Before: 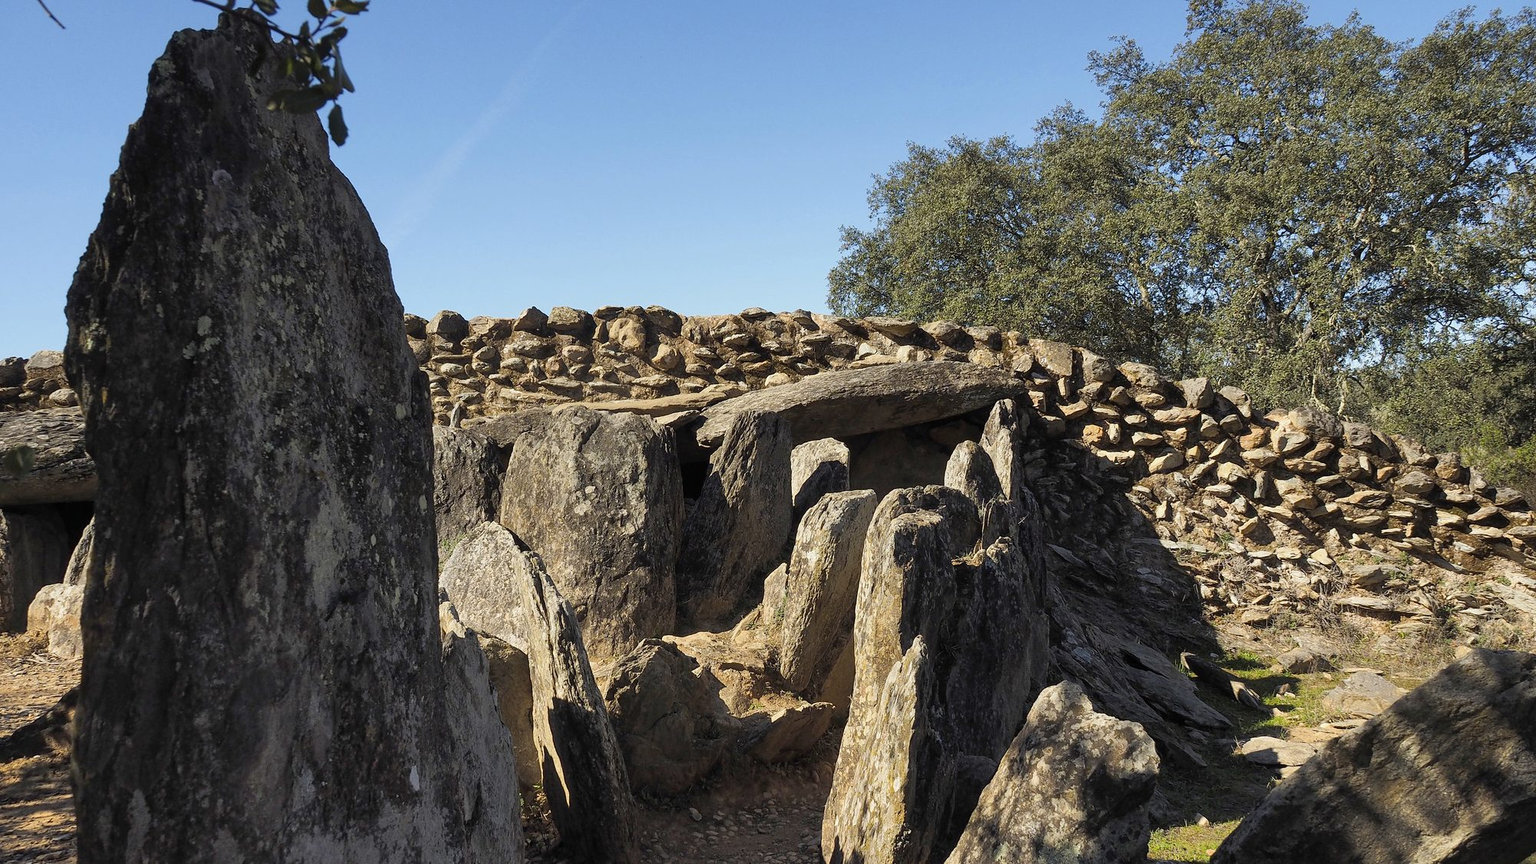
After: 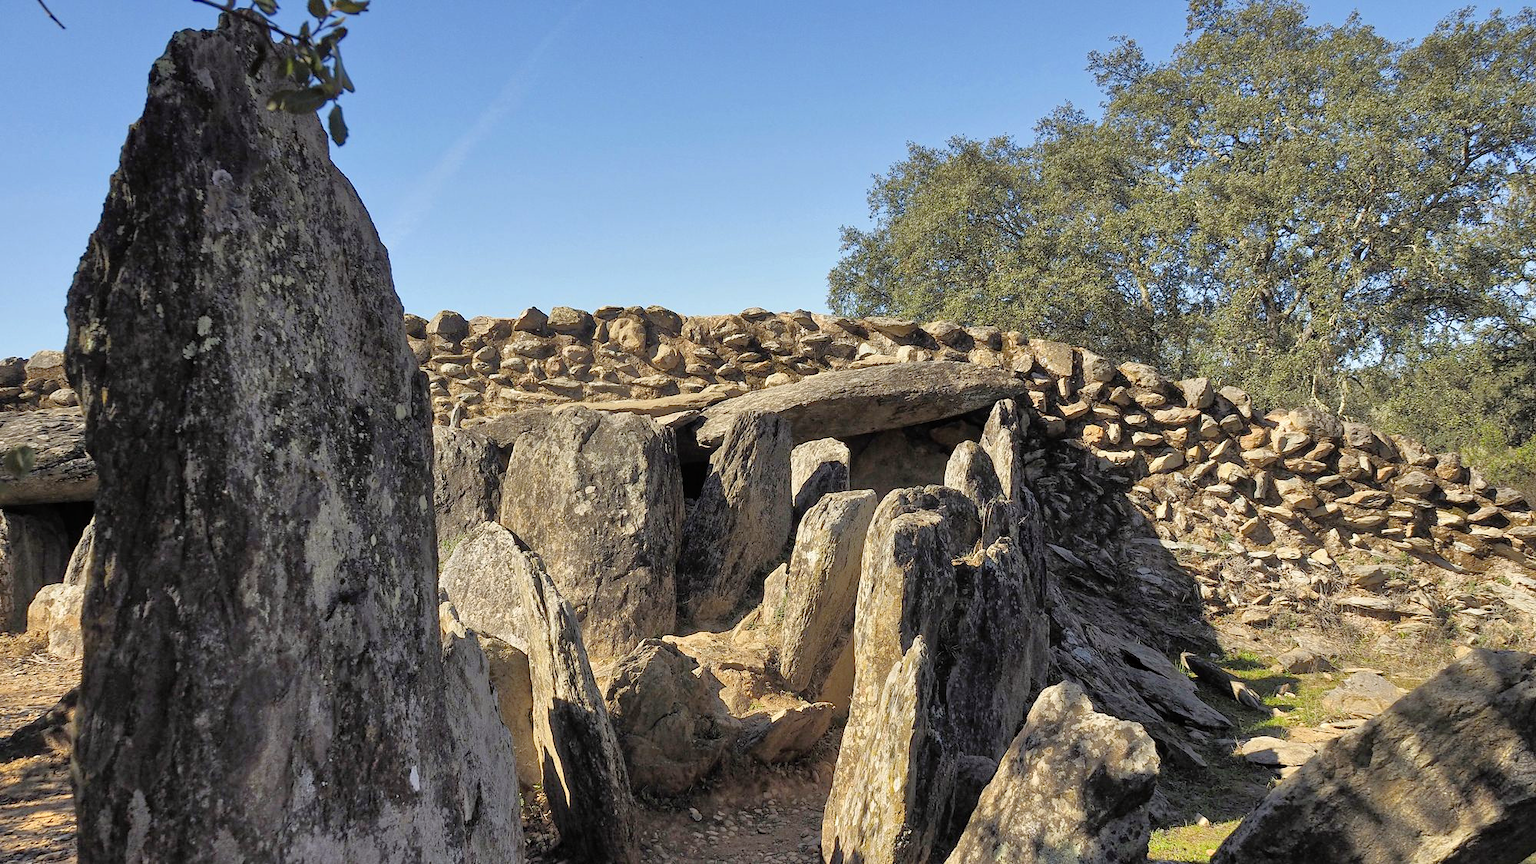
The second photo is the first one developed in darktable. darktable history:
haze removal: compatibility mode true, adaptive false
tone equalizer: -7 EV 0.158 EV, -6 EV 0.618 EV, -5 EV 1.13 EV, -4 EV 1.33 EV, -3 EV 1.18 EV, -2 EV 0.6 EV, -1 EV 0.166 EV
